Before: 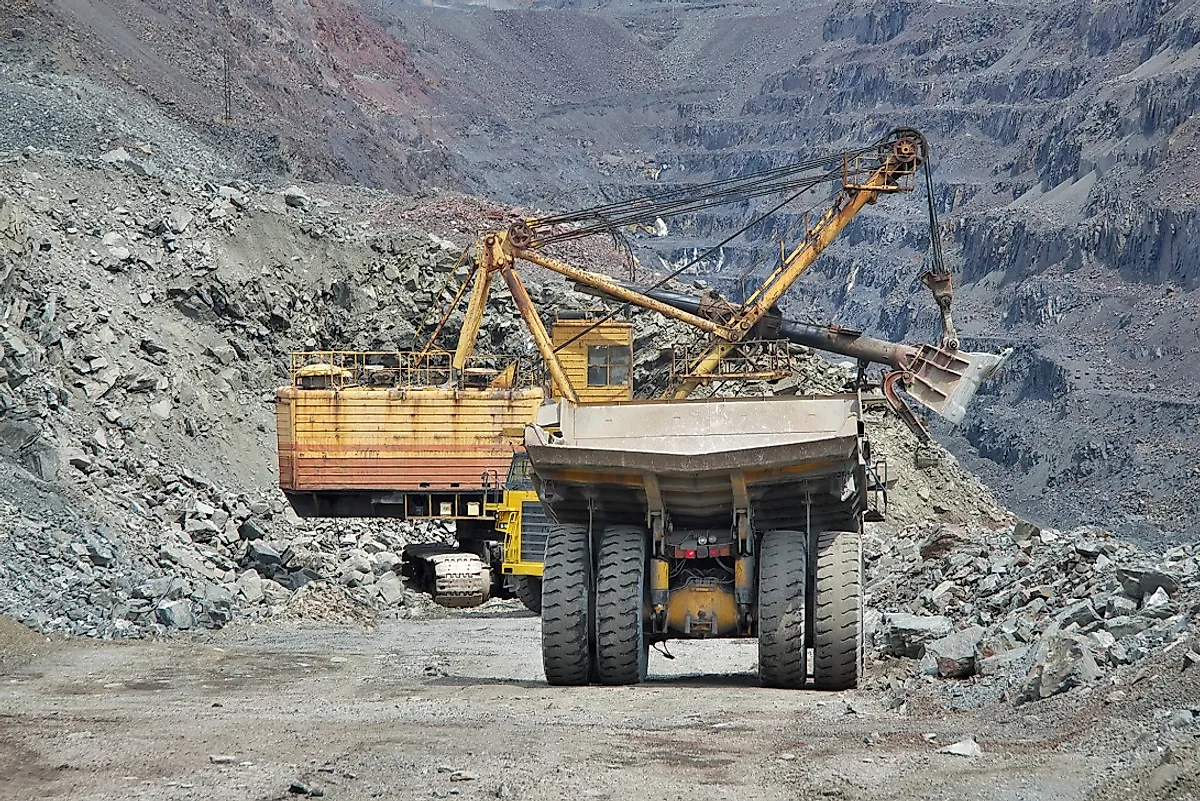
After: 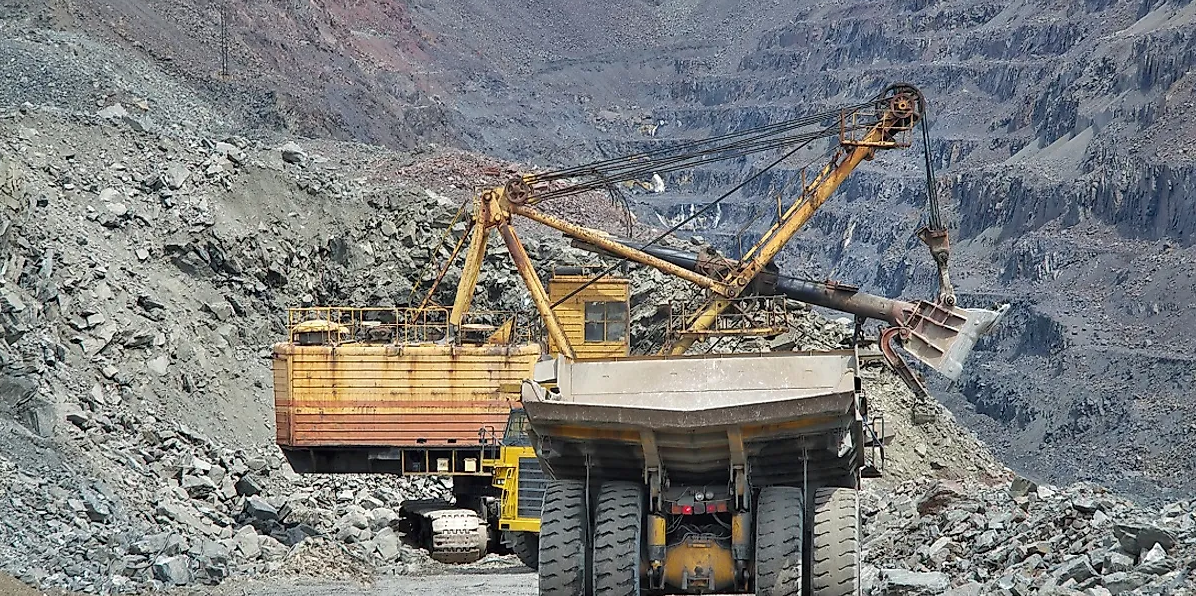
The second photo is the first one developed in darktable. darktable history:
crop: left 0.29%, top 5.556%, bottom 19.927%
